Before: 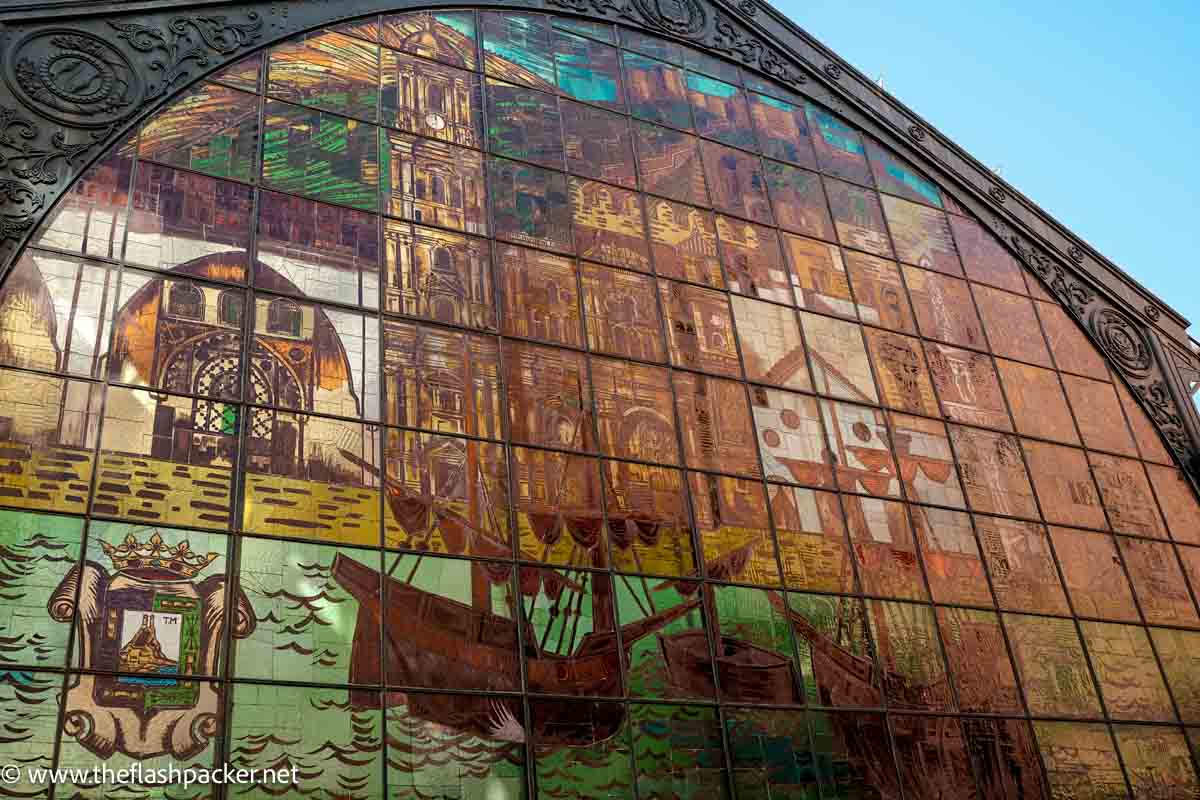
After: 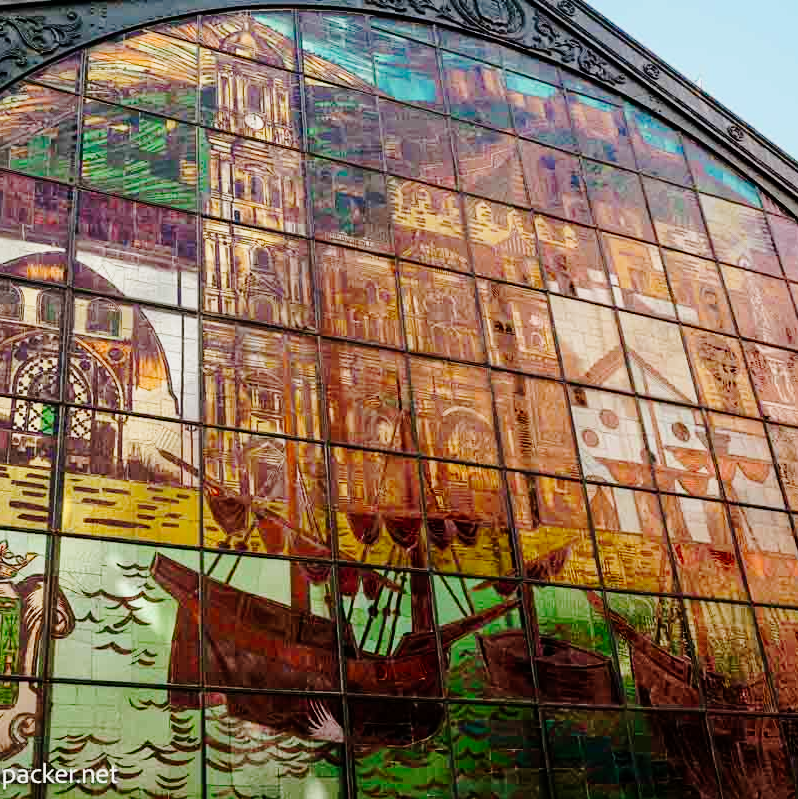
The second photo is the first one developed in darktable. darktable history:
tone curve: curves: ch0 [(0, 0) (0.11, 0.061) (0.256, 0.259) (0.398, 0.494) (0.498, 0.611) (0.65, 0.757) (0.835, 0.883) (1, 0.961)]; ch1 [(0, 0) (0.346, 0.307) (0.408, 0.369) (0.453, 0.457) (0.482, 0.479) (0.502, 0.498) (0.521, 0.51) (0.553, 0.554) (0.618, 0.65) (0.693, 0.727) (1, 1)]; ch2 [(0, 0) (0.366, 0.337) (0.434, 0.46) (0.485, 0.494) (0.5, 0.494) (0.511, 0.508) (0.537, 0.55) (0.579, 0.599) (0.621, 0.693) (1, 1)], preserve colors none
color correction: highlights a* 0.059, highlights b* -0.36
crop and rotate: left 15.085%, right 18.407%
